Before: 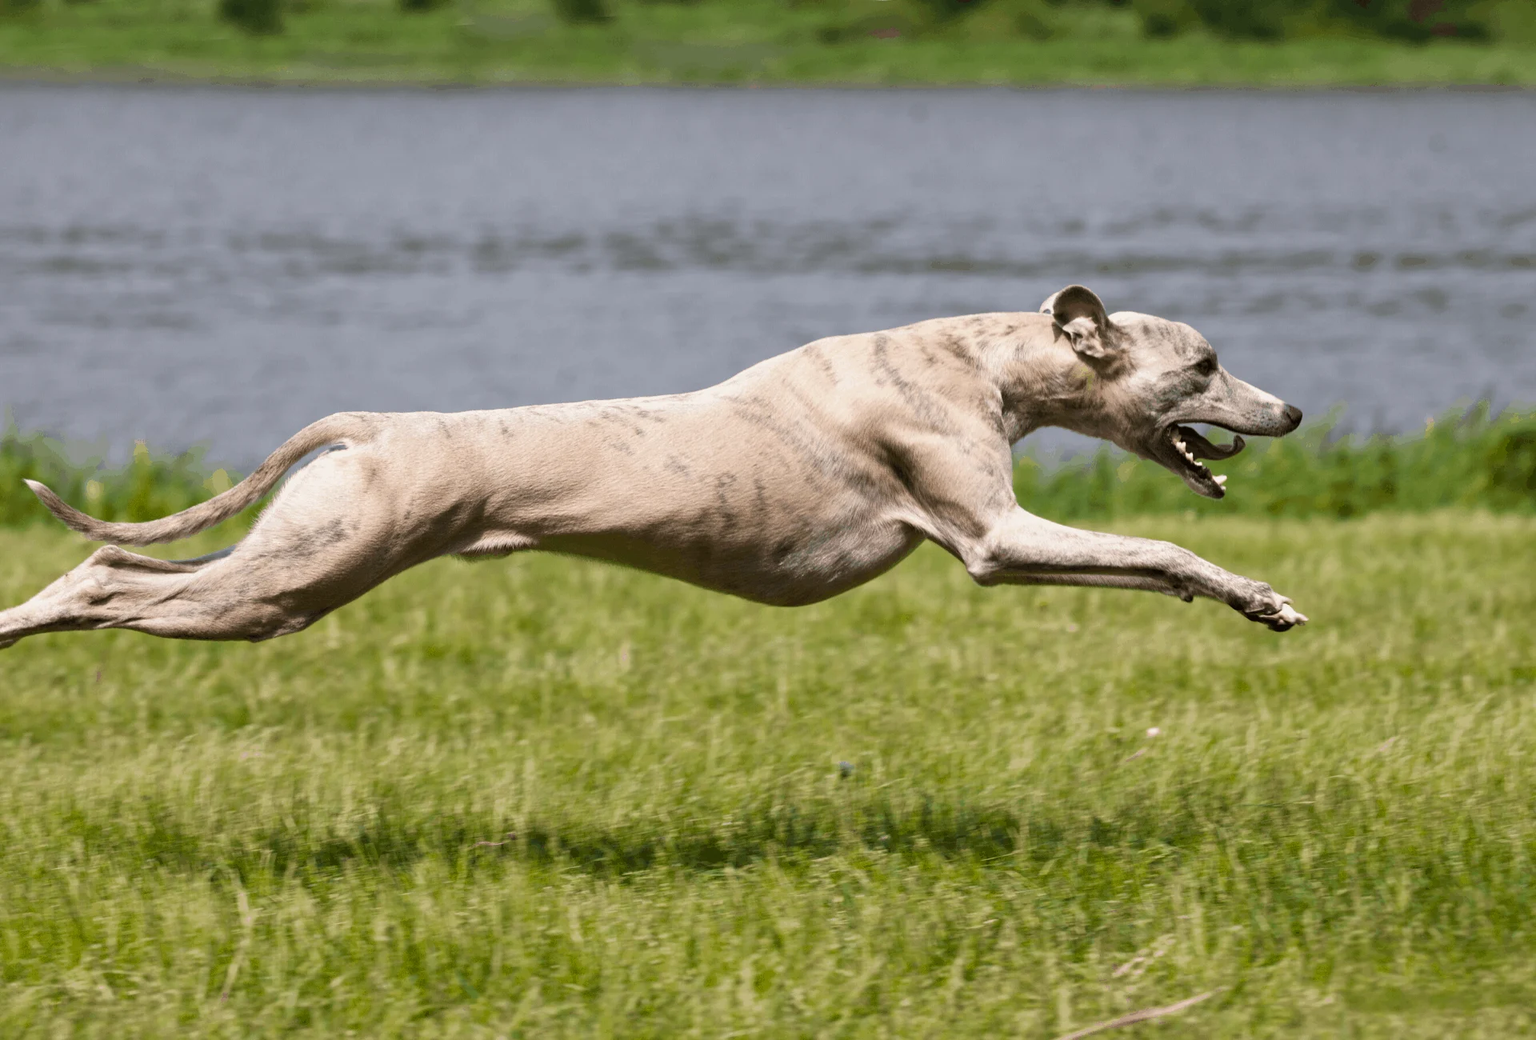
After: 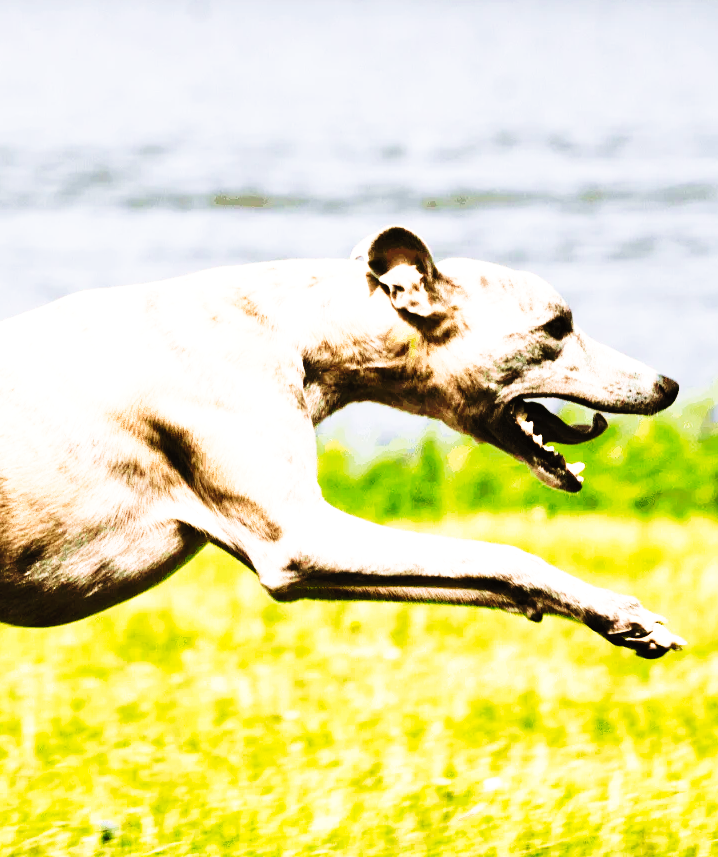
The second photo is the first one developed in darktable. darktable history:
crop and rotate: left 49.463%, top 10.123%, right 13.135%, bottom 23.894%
exposure: black level correction 0, exposure 0.892 EV, compensate exposure bias true, compensate highlight preservation false
tone curve: curves: ch0 [(0, 0) (0.003, 0.01) (0.011, 0.012) (0.025, 0.012) (0.044, 0.017) (0.069, 0.021) (0.1, 0.025) (0.136, 0.03) (0.177, 0.037) (0.224, 0.052) (0.277, 0.092) (0.335, 0.16) (0.399, 0.3) (0.468, 0.463) (0.543, 0.639) (0.623, 0.796) (0.709, 0.904) (0.801, 0.962) (0.898, 0.988) (1, 1)], preserve colors none
velvia: on, module defaults
